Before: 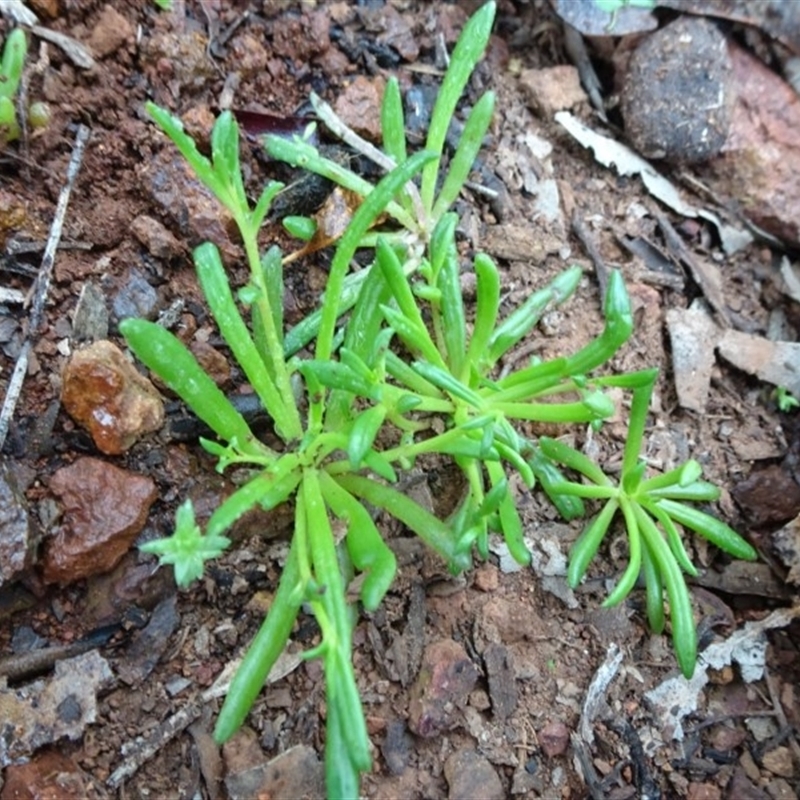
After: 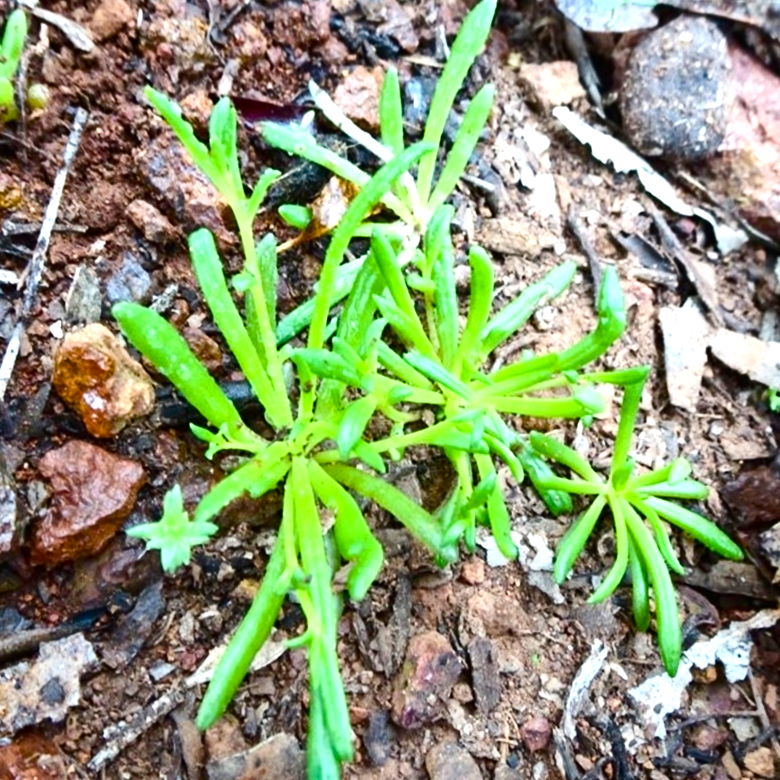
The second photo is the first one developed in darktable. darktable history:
contrast brightness saturation: contrast 0.222
crop and rotate: angle -1.47°
shadows and highlights: radius 109.82, shadows 51.41, white point adjustment 8.97, highlights -5.72, soften with gaussian
color balance rgb: perceptual saturation grading › global saturation 43.8%, perceptual saturation grading › highlights -25.226%, perceptual saturation grading › shadows 49.975%, perceptual brilliance grading › highlights 10.291%, perceptual brilliance grading › mid-tones 5.746%
